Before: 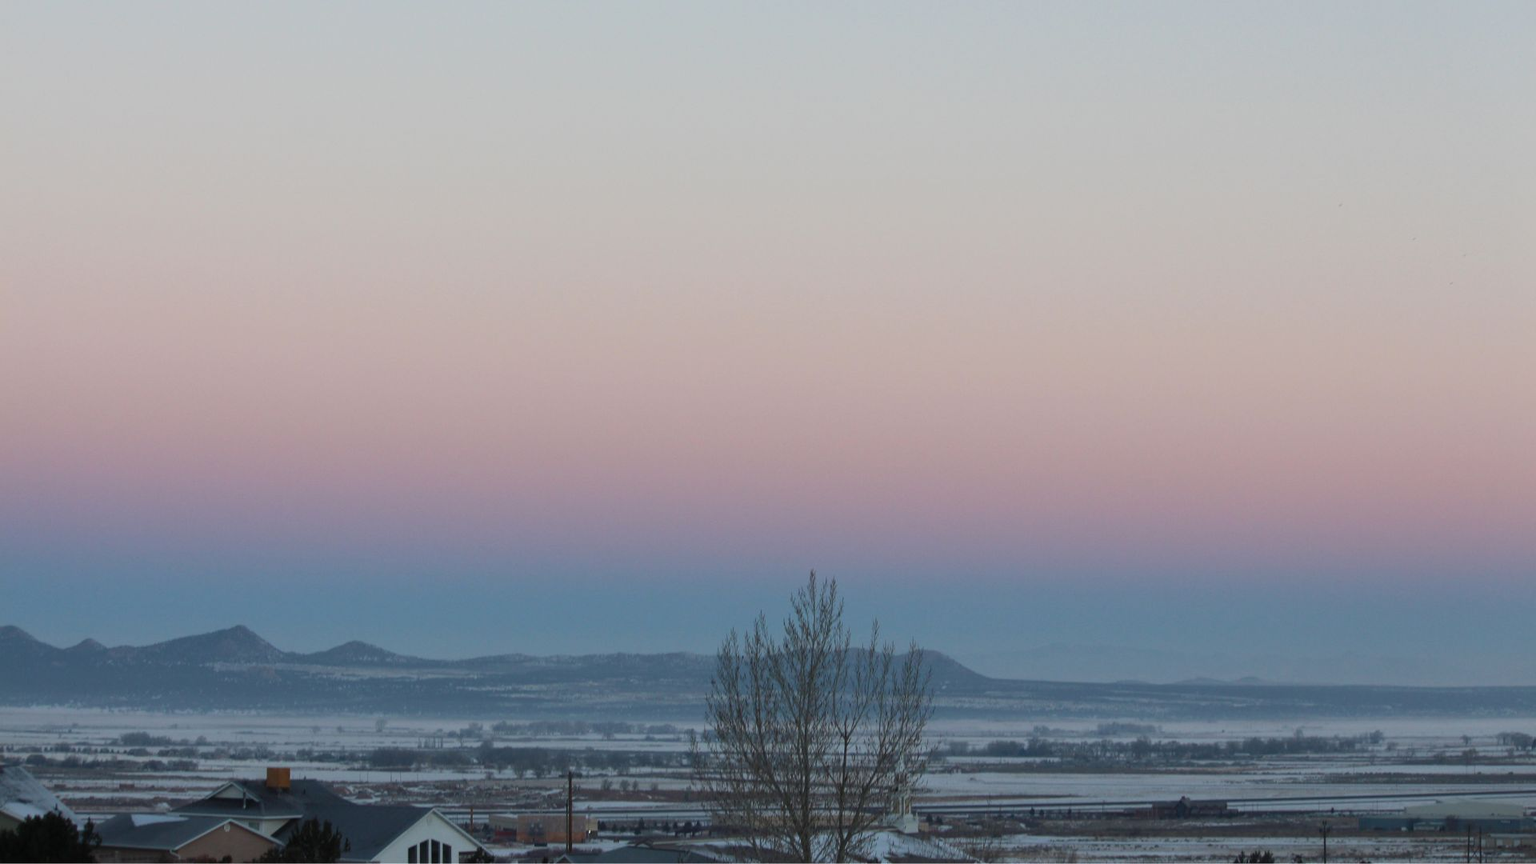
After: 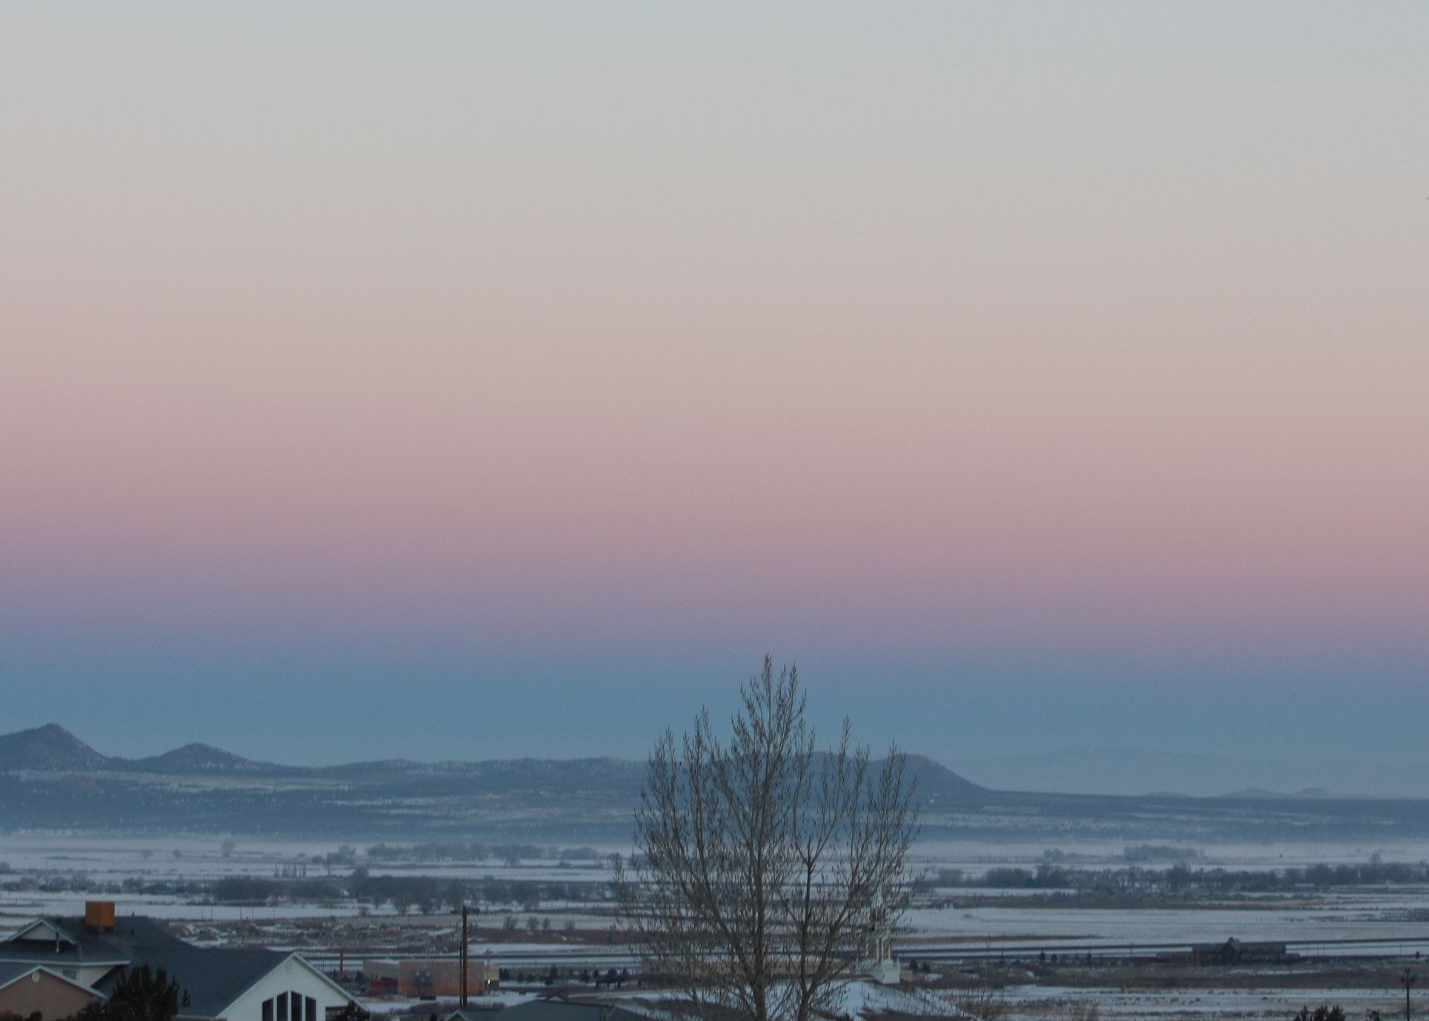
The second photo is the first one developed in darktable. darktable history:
crop and rotate: left 12.933%, top 5.389%, right 12.625%
